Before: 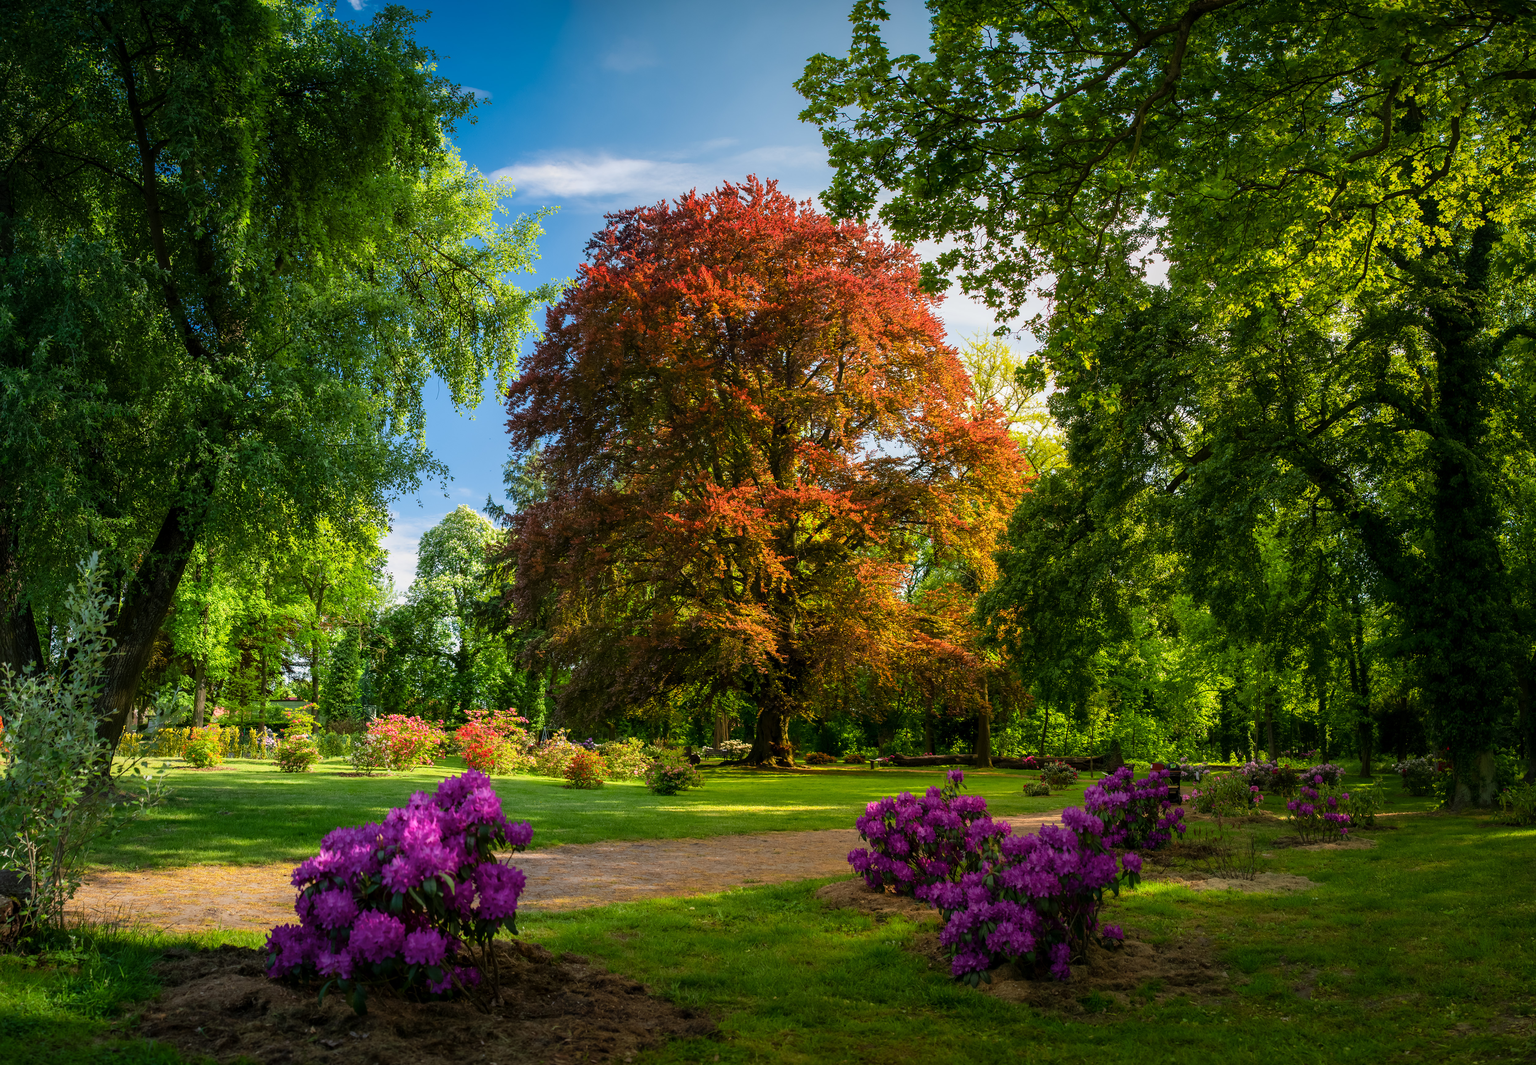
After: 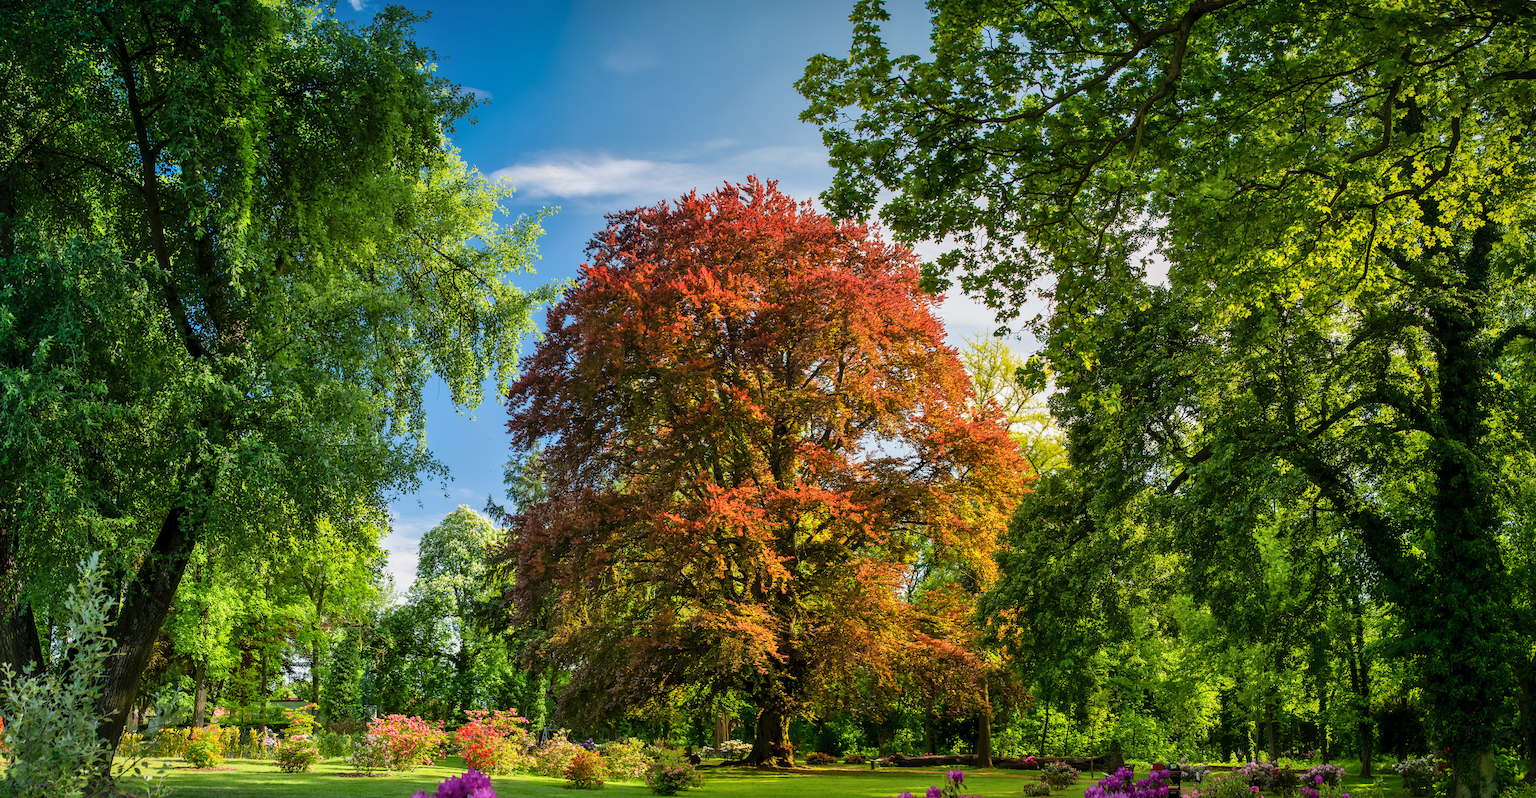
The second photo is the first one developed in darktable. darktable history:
shadows and highlights: soften with gaussian
crop: bottom 24.988%
